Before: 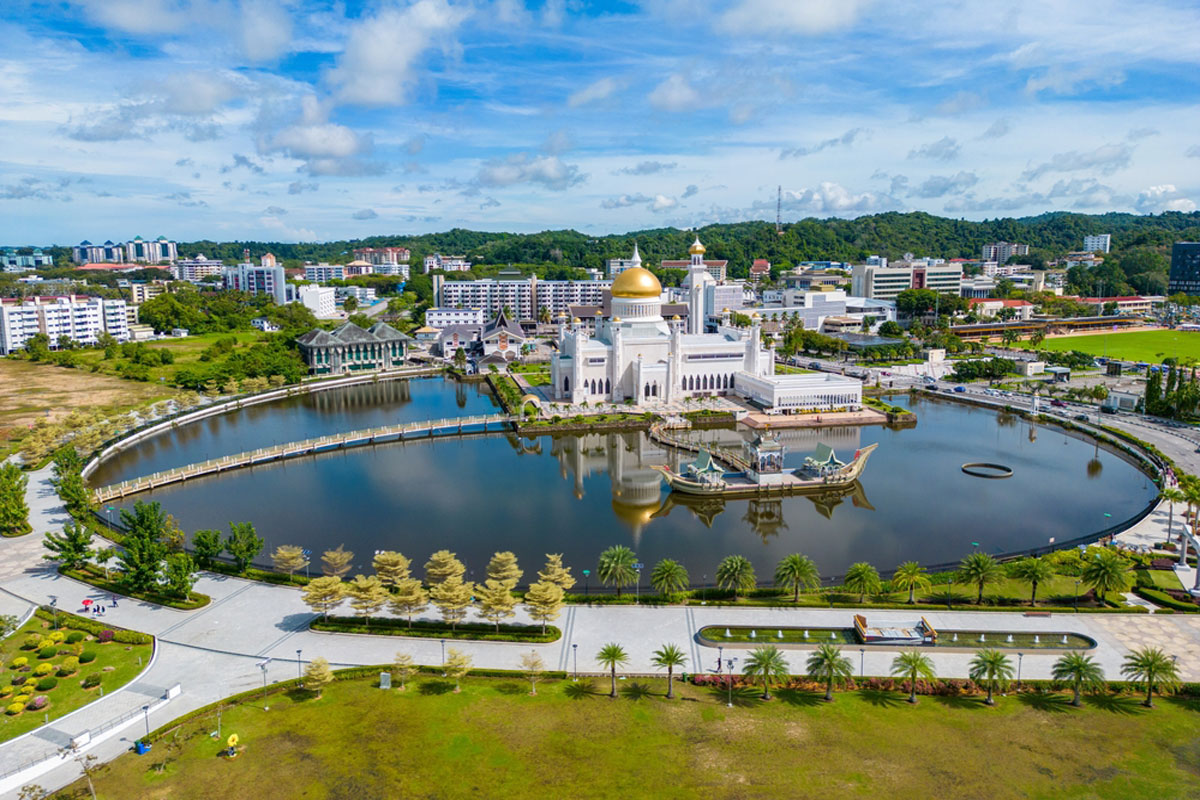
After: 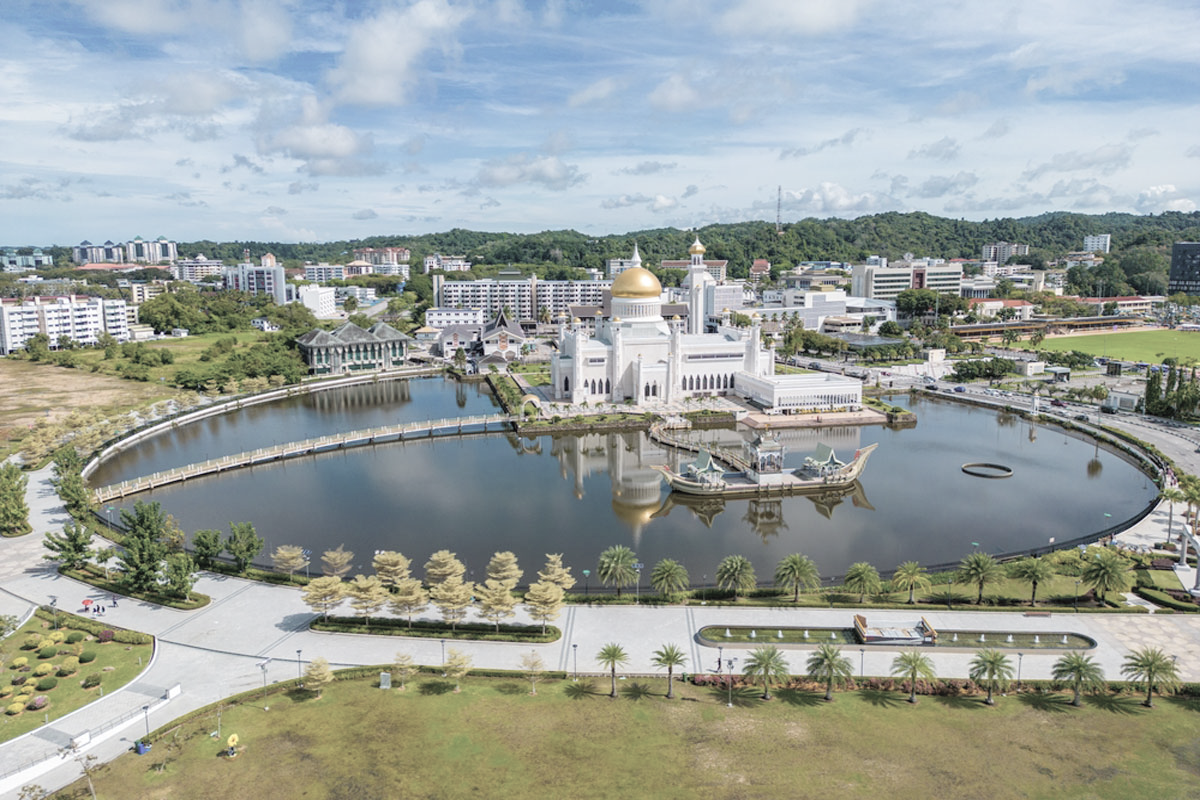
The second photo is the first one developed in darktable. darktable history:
tone equalizer: edges refinement/feathering 500, mask exposure compensation -1.57 EV, preserve details no
contrast brightness saturation: brightness 0.182, saturation -0.502
